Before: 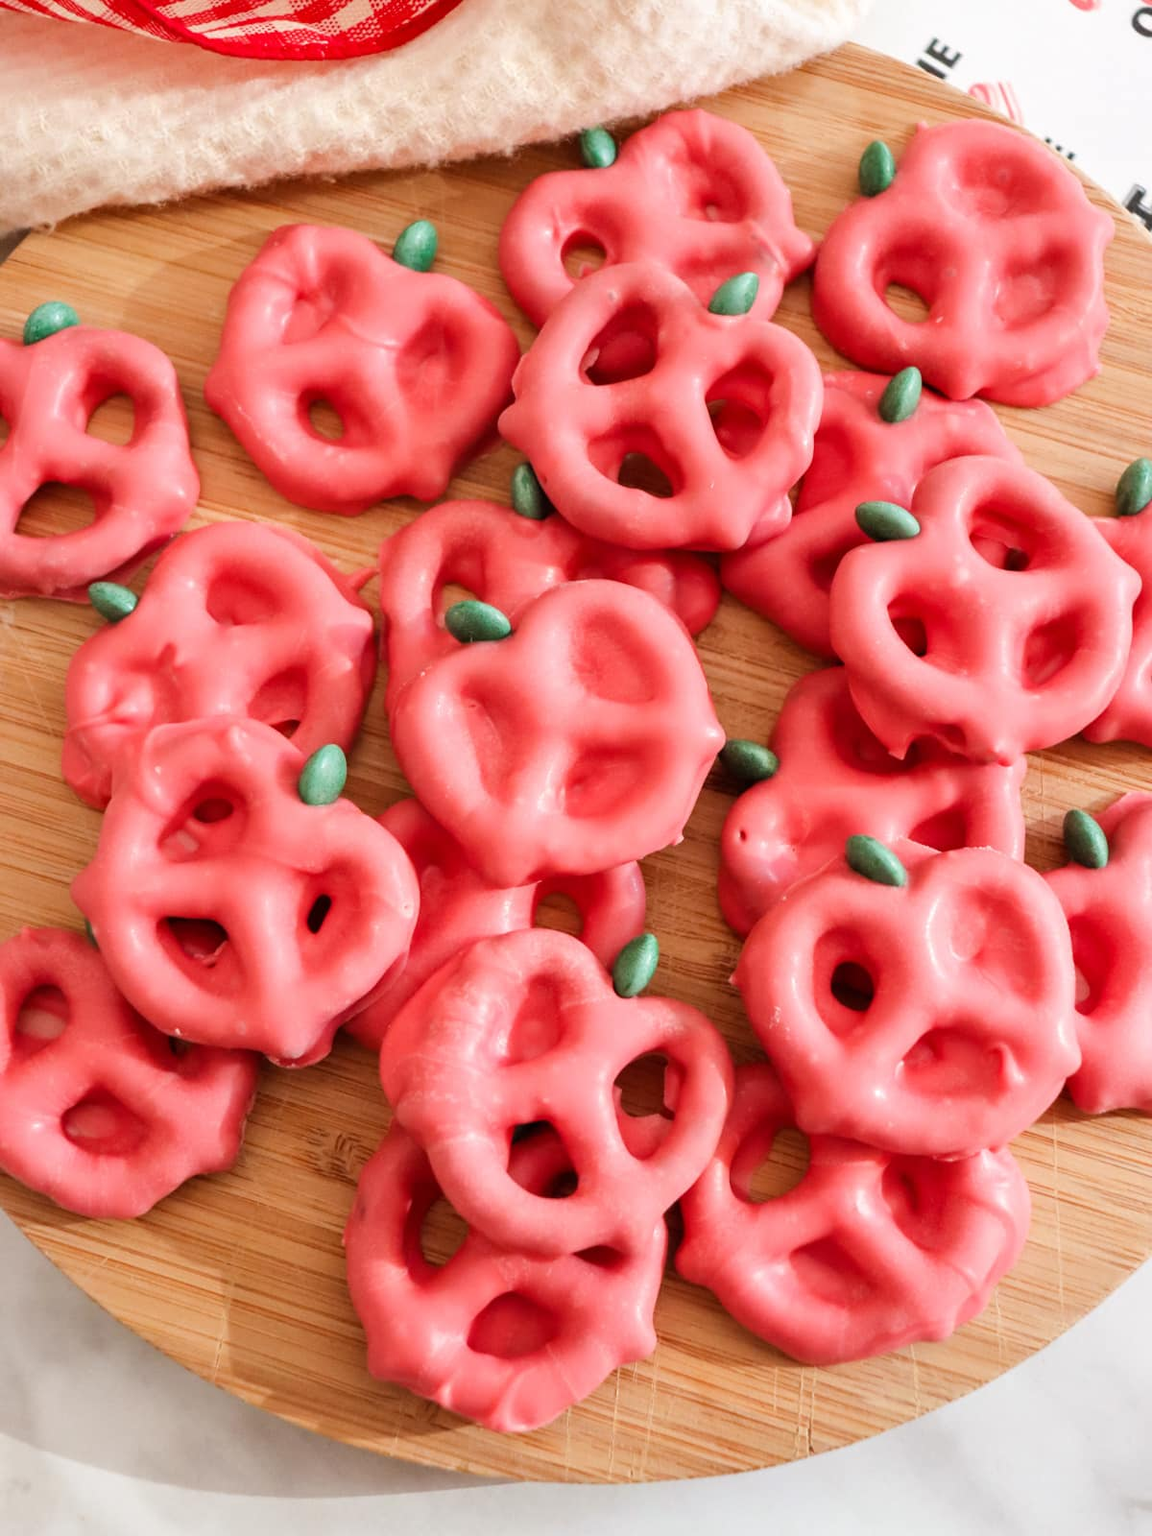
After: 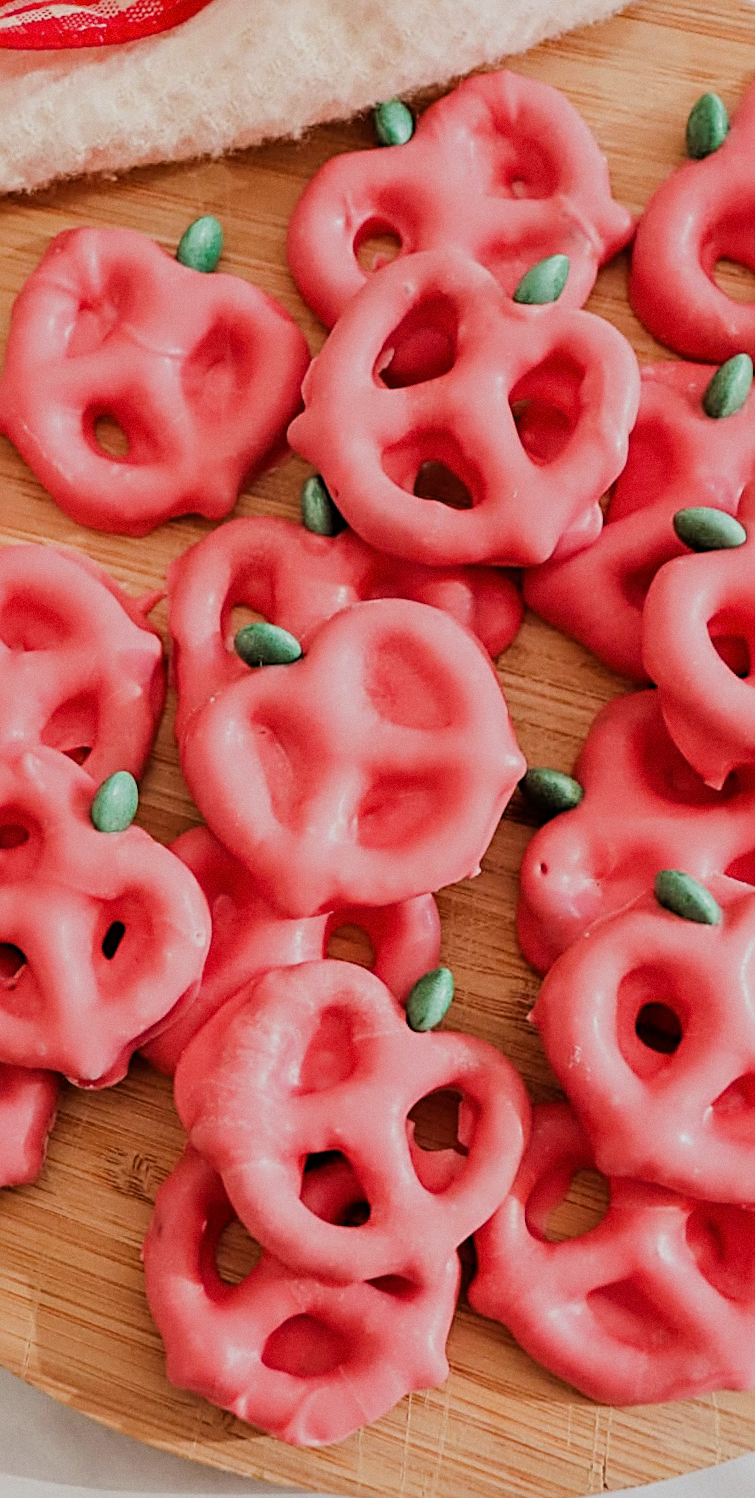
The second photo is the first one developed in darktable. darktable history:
grain: coarseness 0.09 ISO, strength 16.61%
rotate and perspective: rotation 0.062°, lens shift (vertical) 0.115, lens shift (horizontal) -0.133, crop left 0.047, crop right 0.94, crop top 0.061, crop bottom 0.94
sharpen: radius 3.025, amount 0.757
filmic rgb: black relative exposure -7.65 EV, white relative exposure 4.56 EV, hardness 3.61
bloom: size 16%, threshold 98%, strength 20%
crop and rotate: left 14.292%, right 19.041%
